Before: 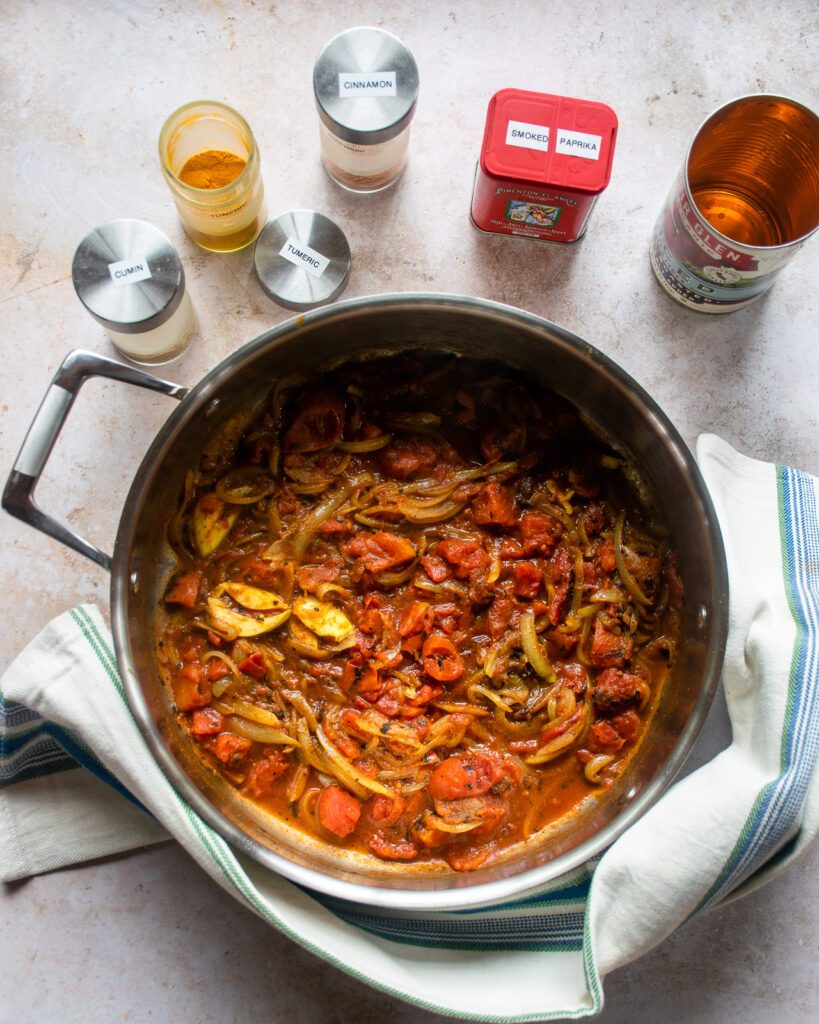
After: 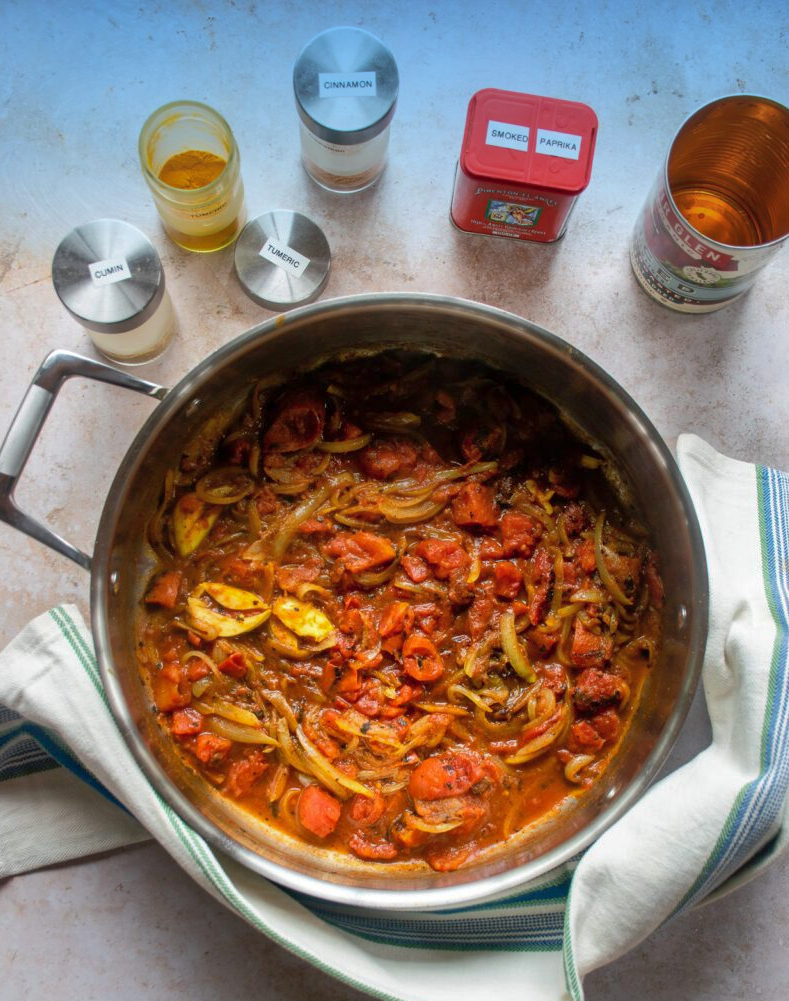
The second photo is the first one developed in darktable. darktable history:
graduated density: density 2.02 EV, hardness 44%, rotation 0.374°, offset 8.21, hue 208.8°, saturation 97%
crop and rotate: left 2.536%, right 1.107%, bottom 2.246%
shadows and highlights: on, module defaults
